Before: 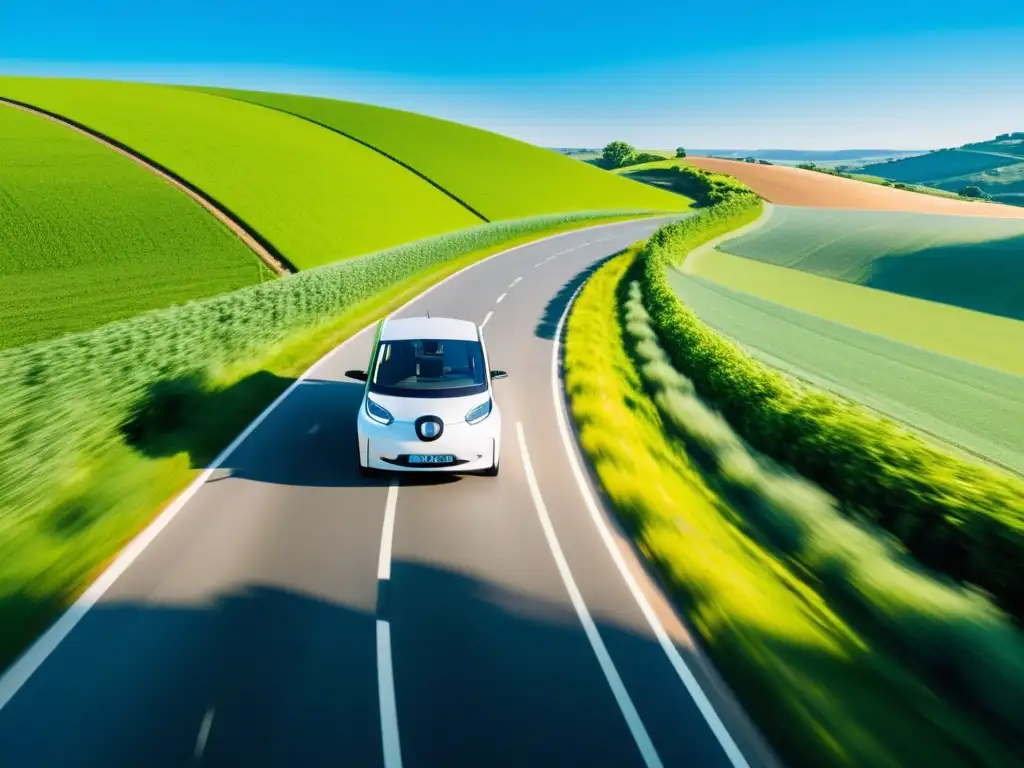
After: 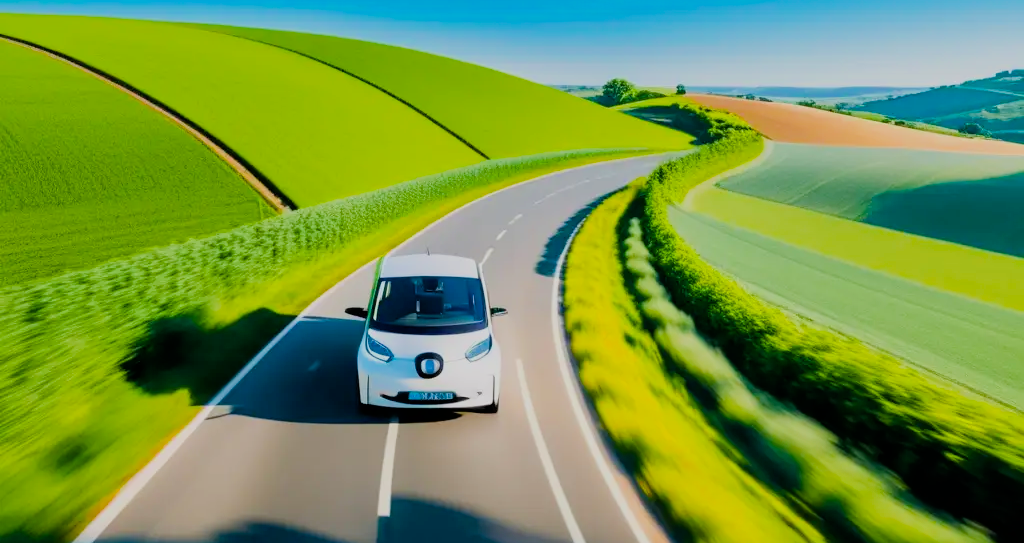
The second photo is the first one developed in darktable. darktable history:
color balance rgb: perceptual saturation grading › global saturation 34.05%, global vibrance 5.56%
filmic rgb: black relative exposure -7.65 EV, white relative exposure 4.56 EV, hardness 3.61
crop and rotate: top 8.293%, bottom 20.996%
